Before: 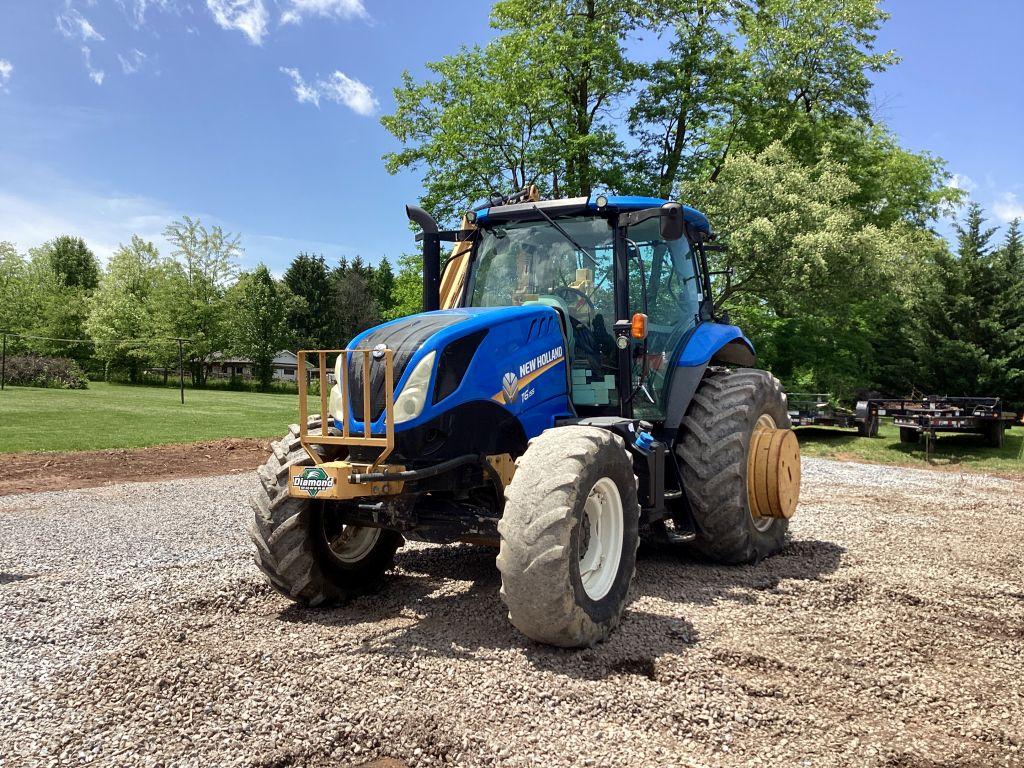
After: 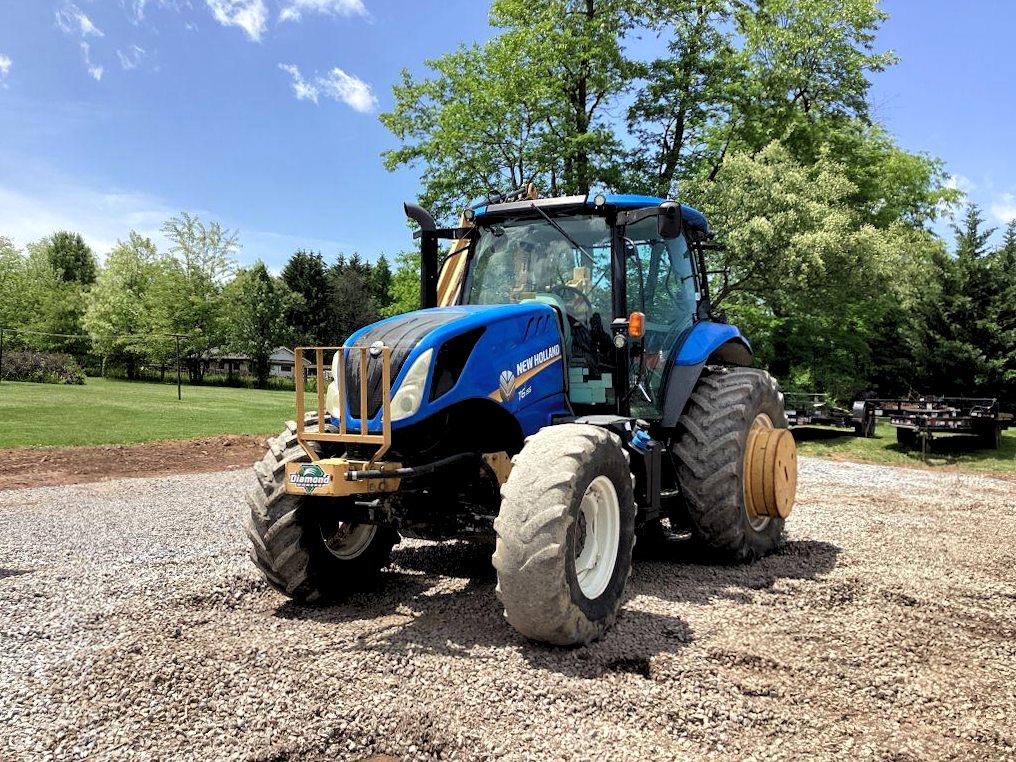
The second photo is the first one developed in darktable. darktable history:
crop and rotate: angle -0.339°
levels: levels [0.073, 0.497, 0.972]
